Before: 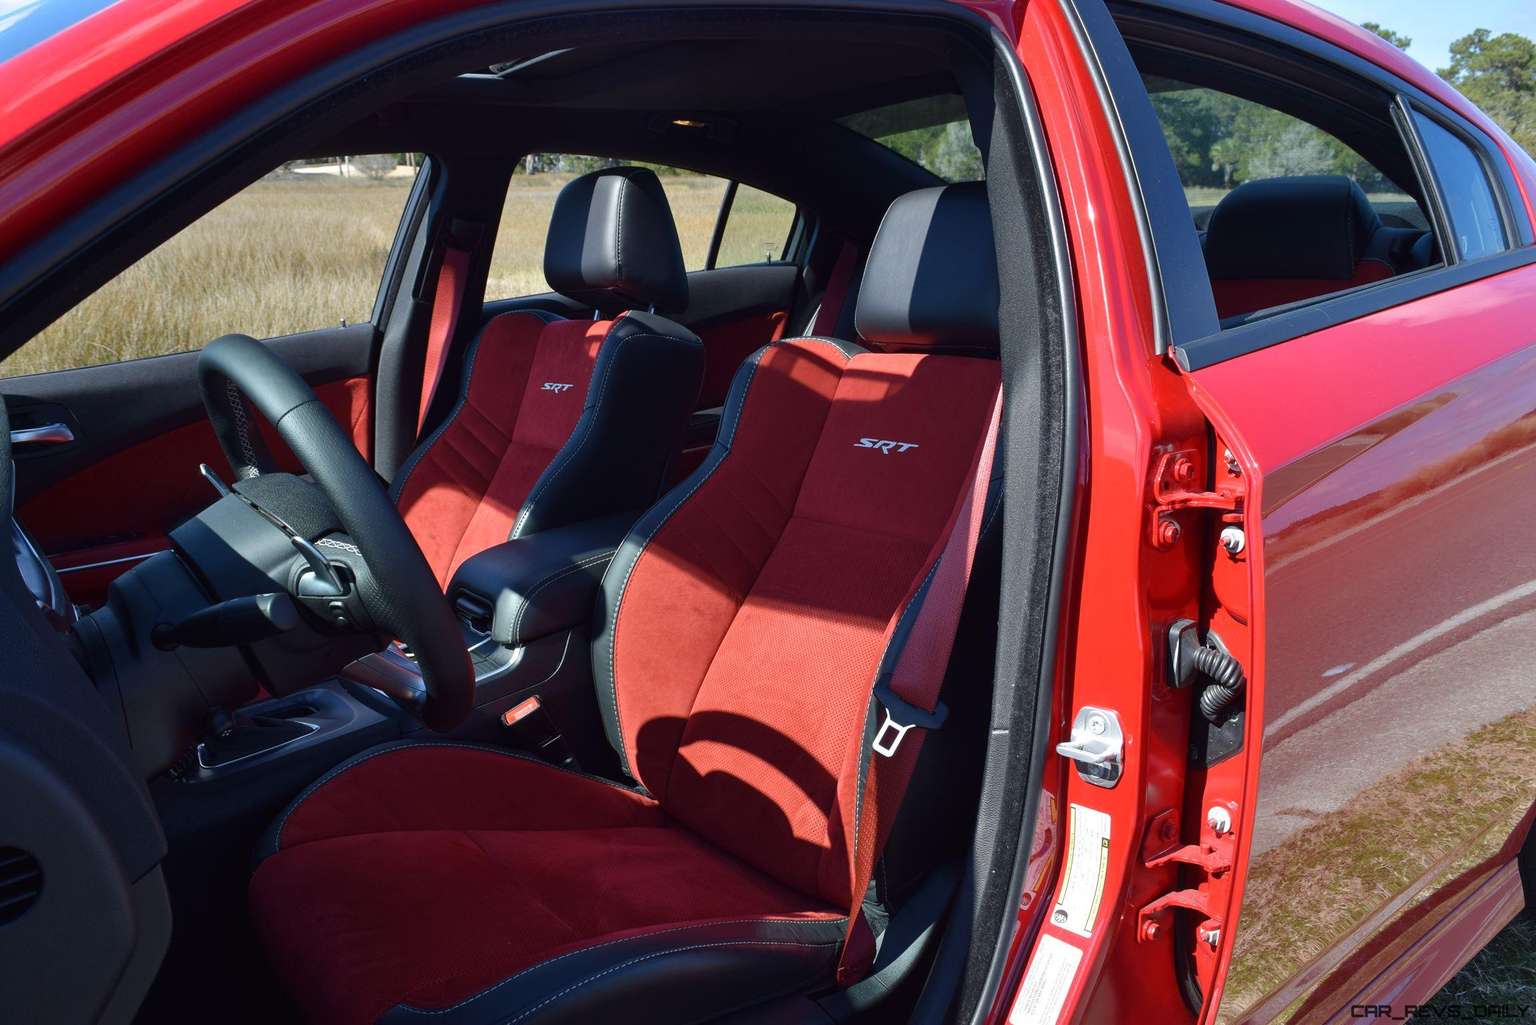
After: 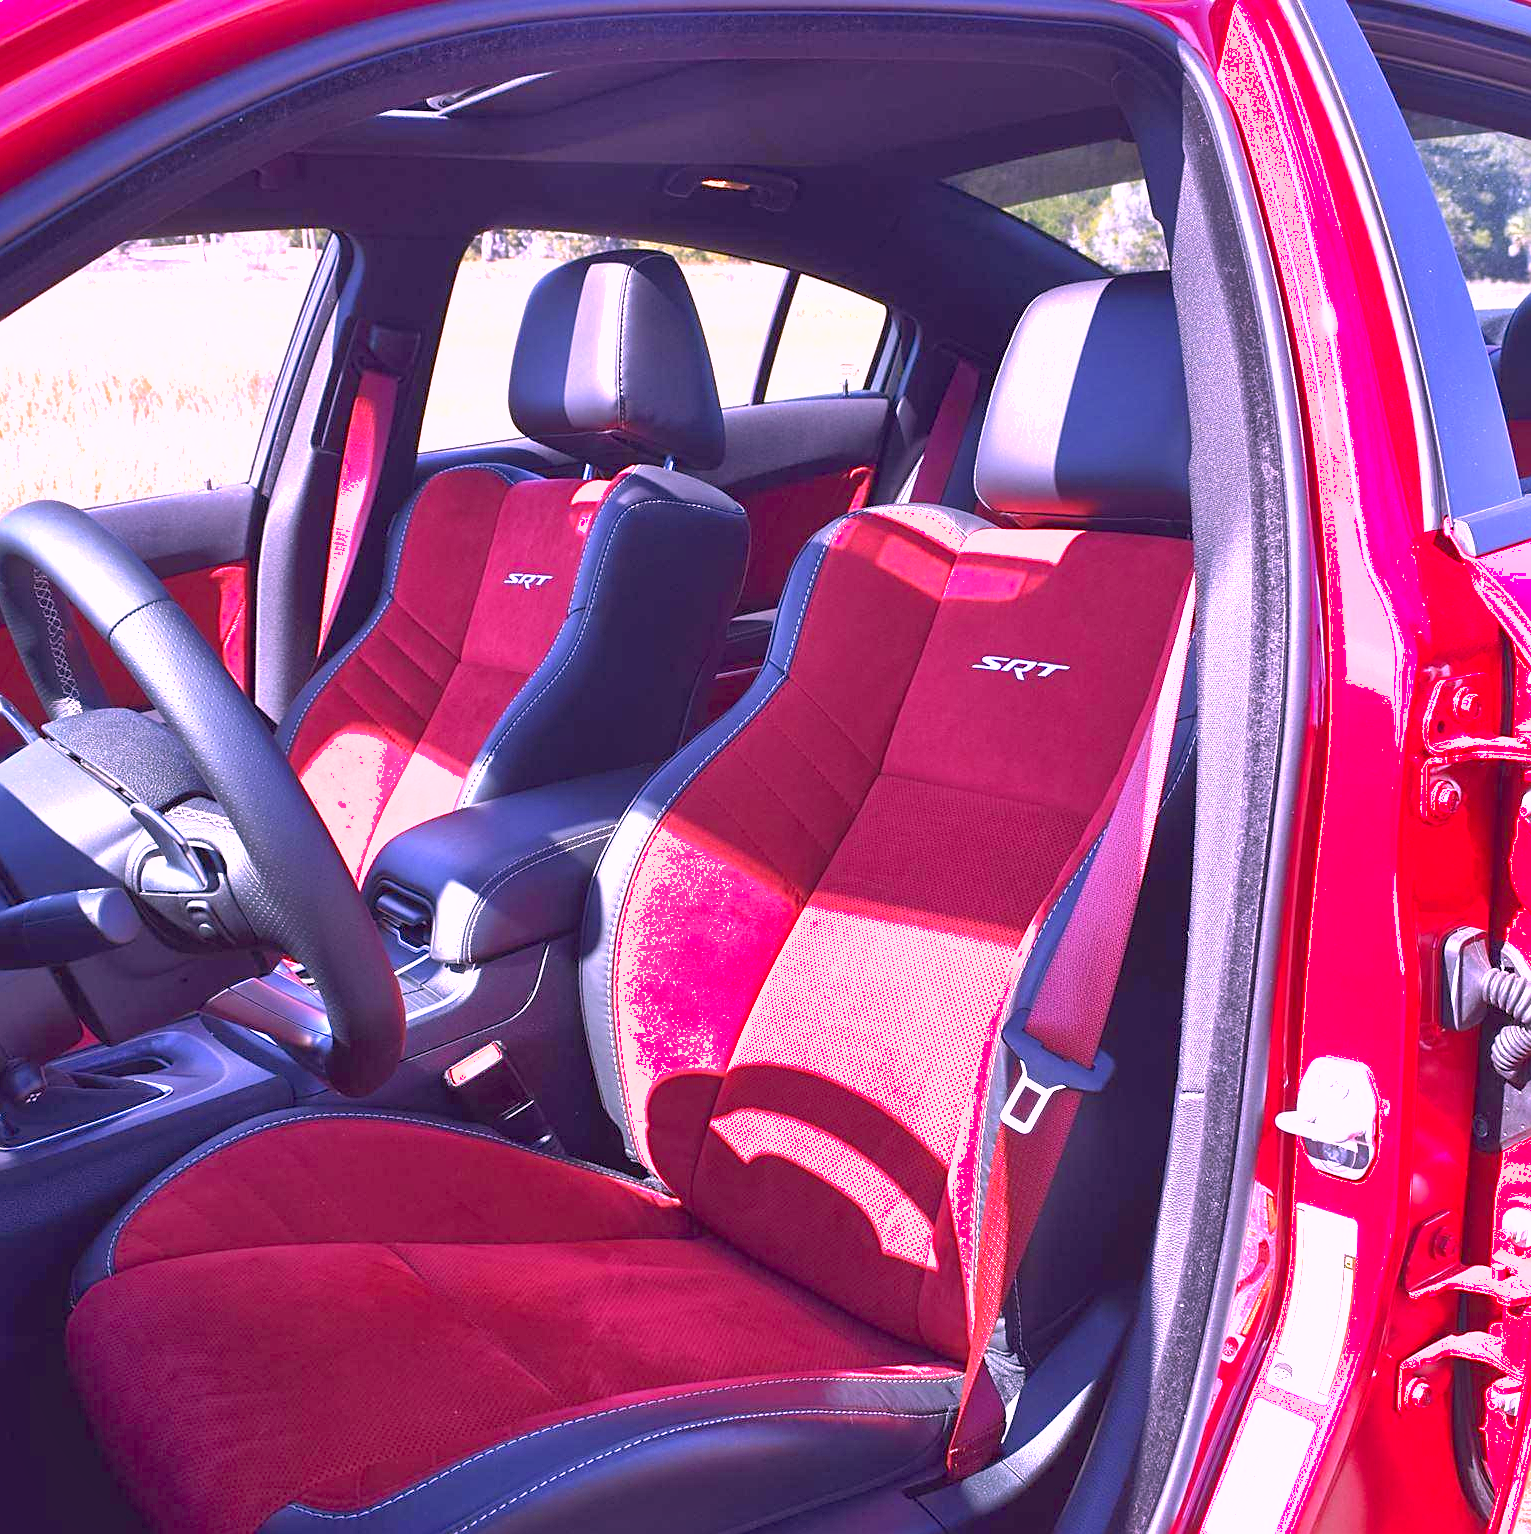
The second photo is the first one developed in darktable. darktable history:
exposure: black level correction 0, exposure 1.744 EV, compensate exposure bias true, compensate highlight preservation false
base curve: curves: ch0 [(0, 0) (0.666, 0.806) (1, 1)]
shadows and highlights: on, module defaults
crop and rotate: left 13.337%, right 20.066%
color calibration: output R [1.107, -0.012, -0.003, 0], output B [0, 0, 1.308, 0], x 0.355, y 0.368, temperature 4696.79 K
sharpen: on, module defaults
